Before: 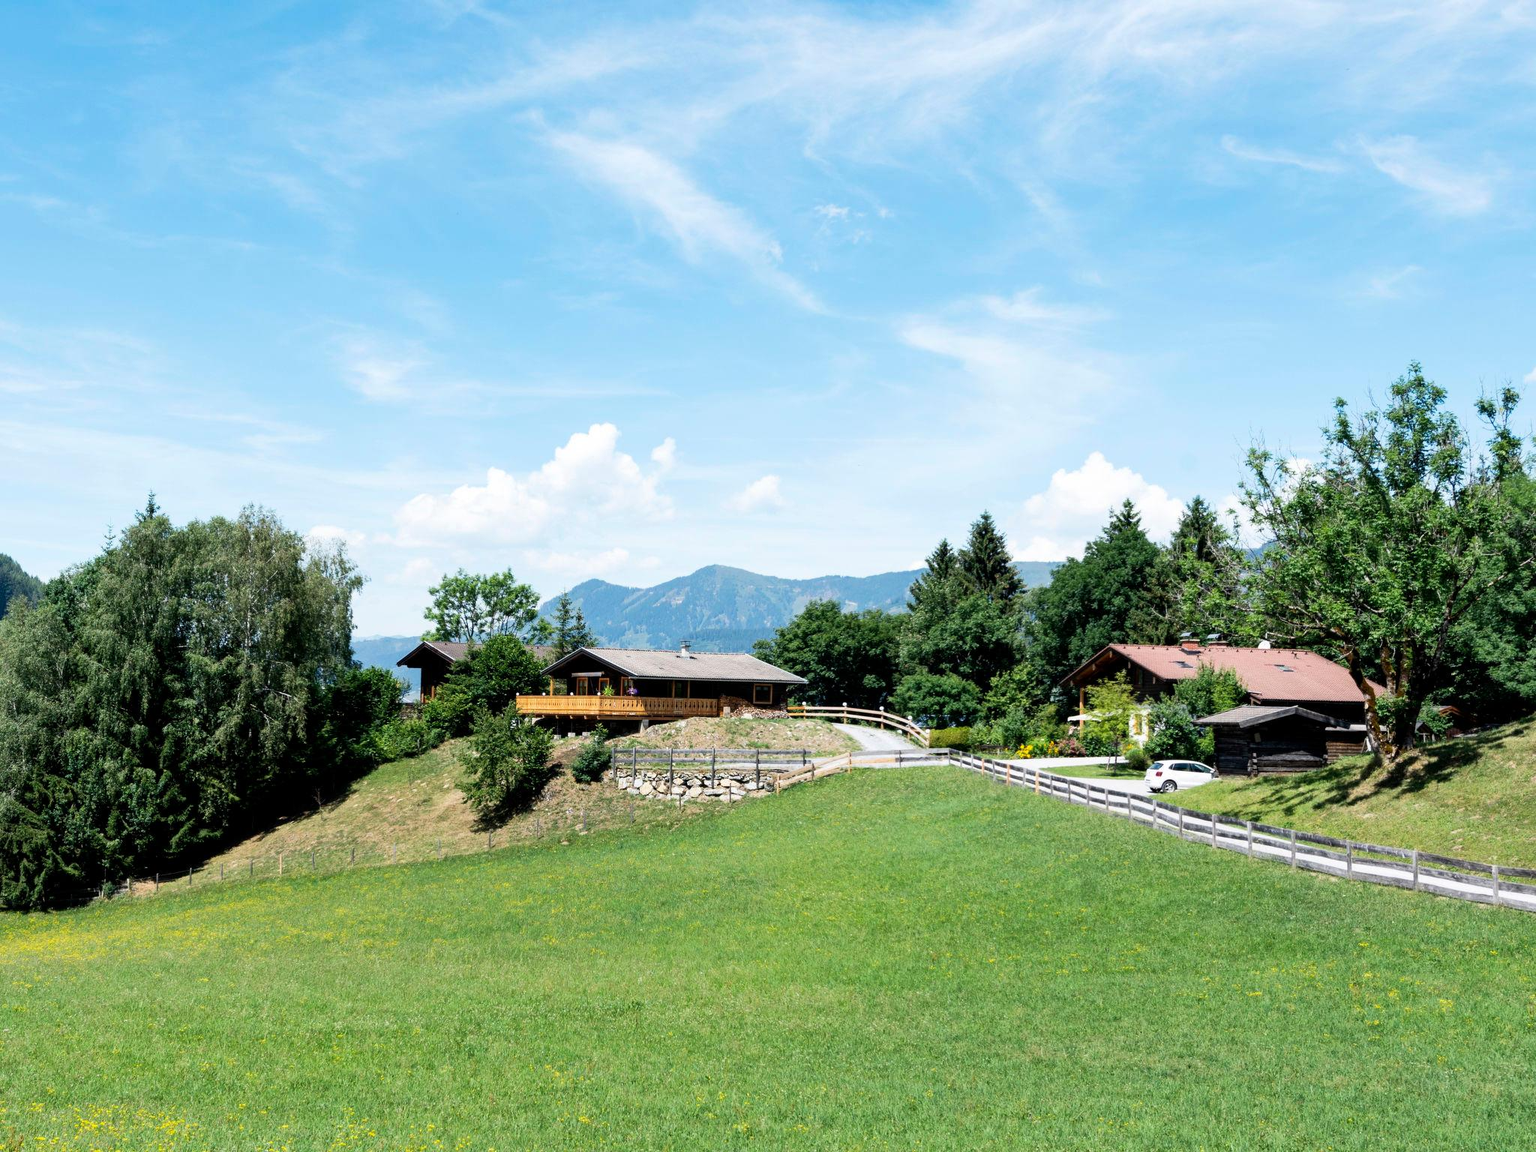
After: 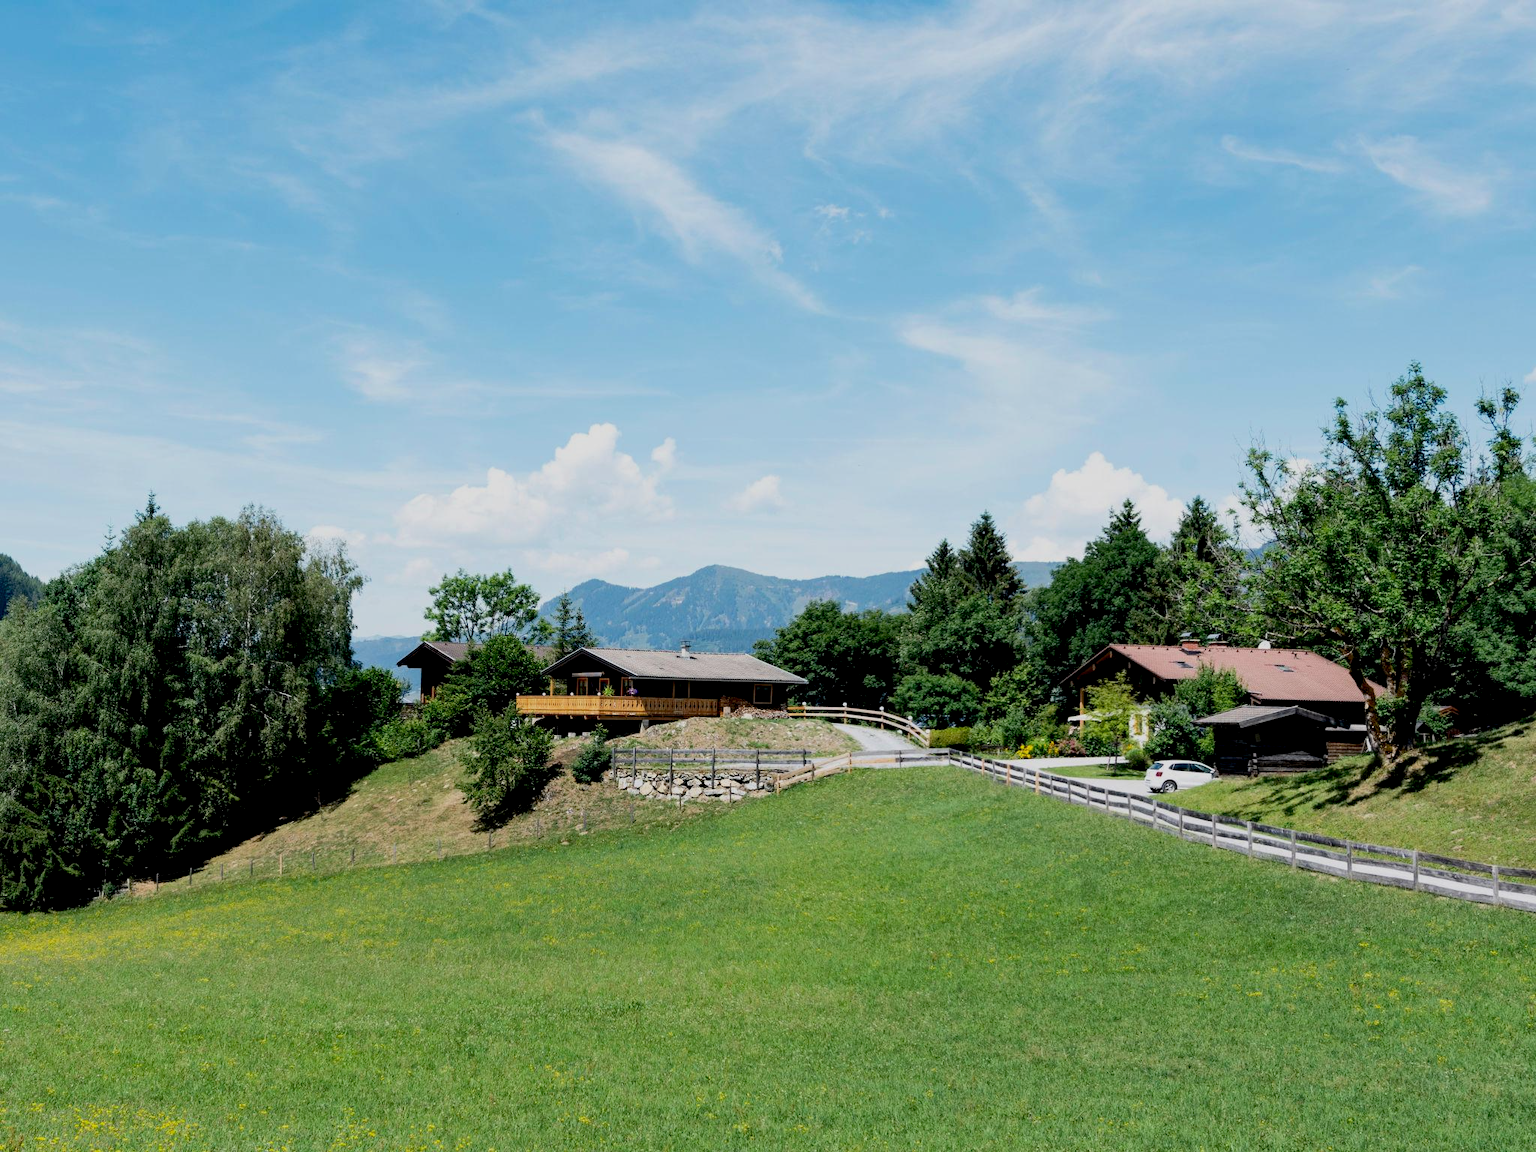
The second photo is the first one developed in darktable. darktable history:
exposure: black level correction 0.011, exposure -0.476 EV, compensate highlight preservation false
